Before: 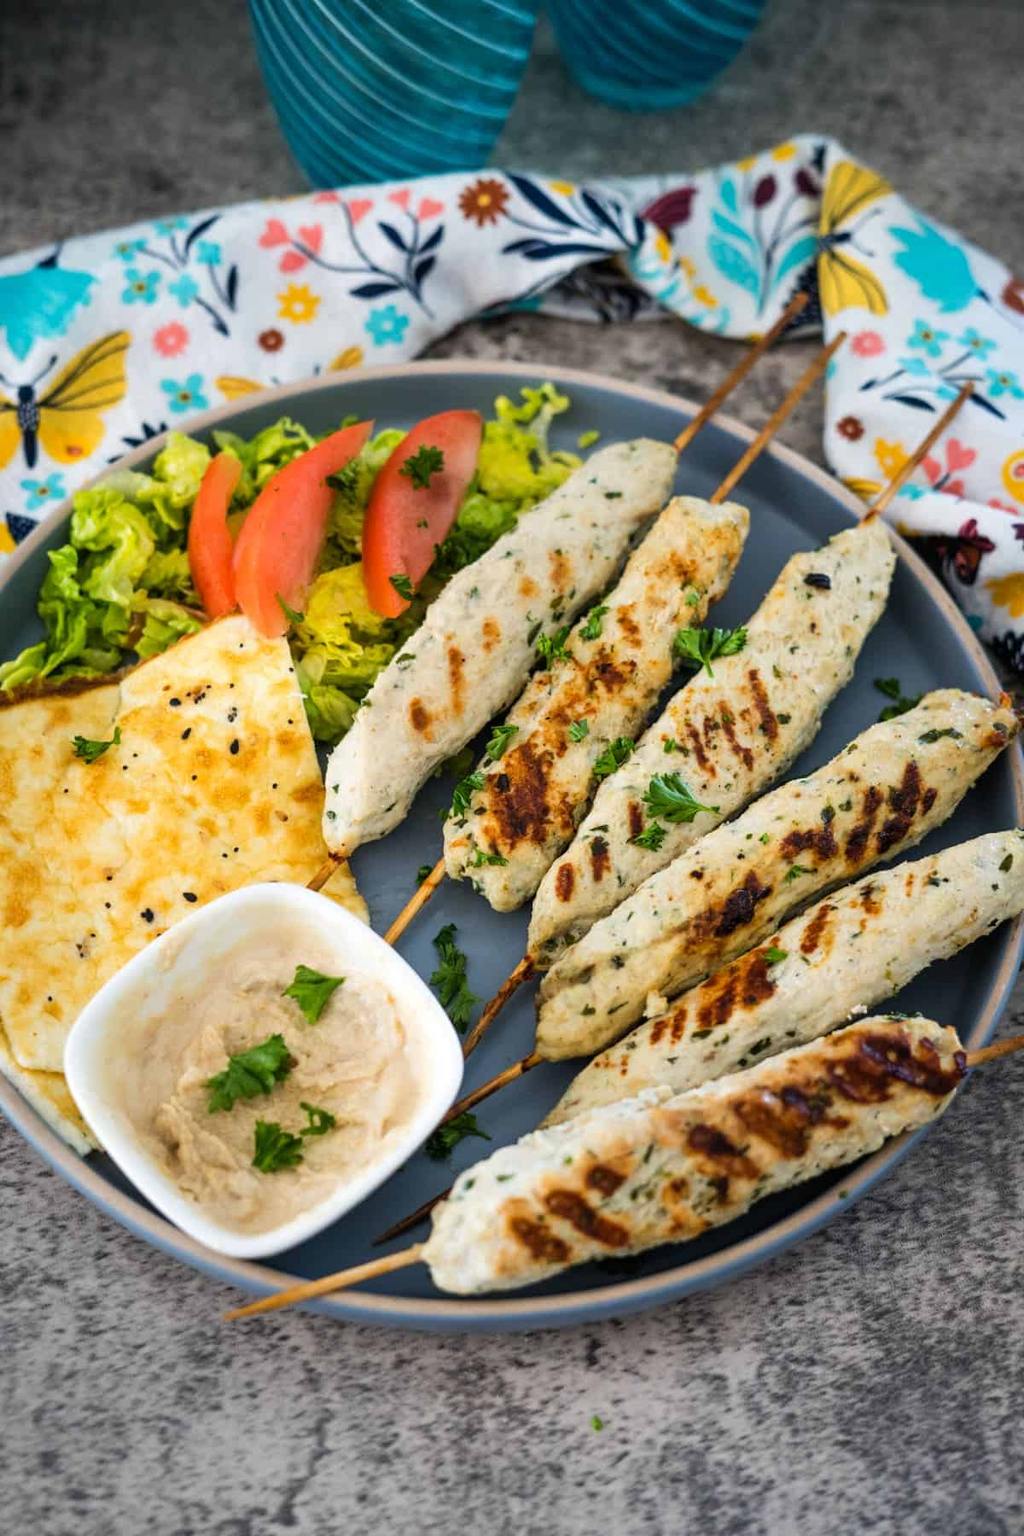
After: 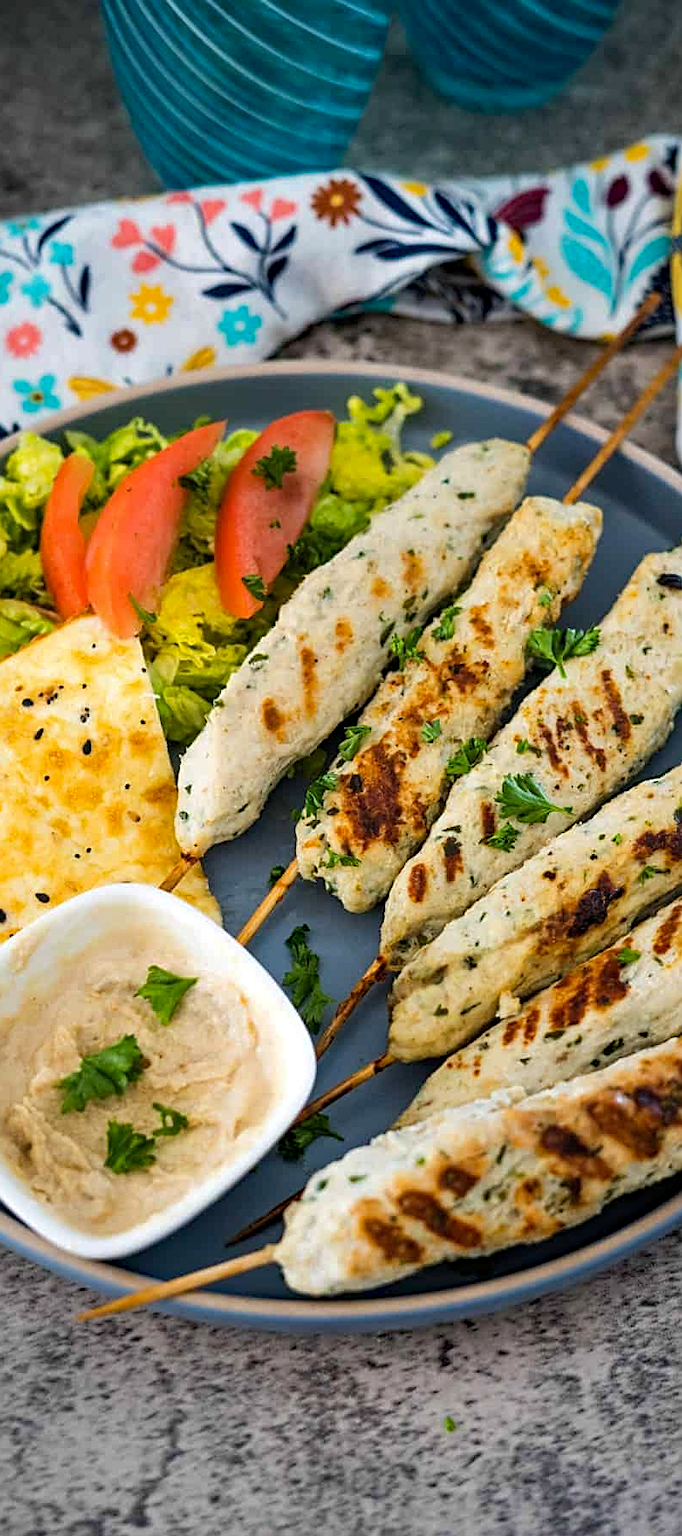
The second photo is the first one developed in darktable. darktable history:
haze removal: strength 0.25, distance 0.25, compatibility mode true, adaptive false
crop and rotate: left 14.436%, right 18.898%
sharpen: on, module defaults
